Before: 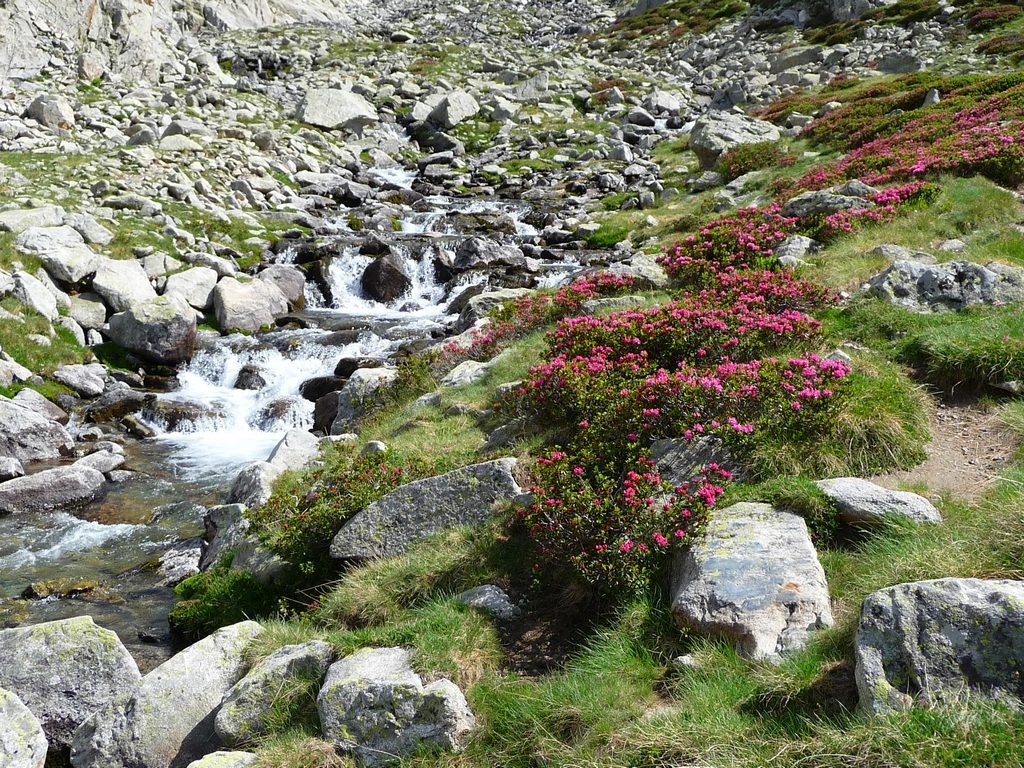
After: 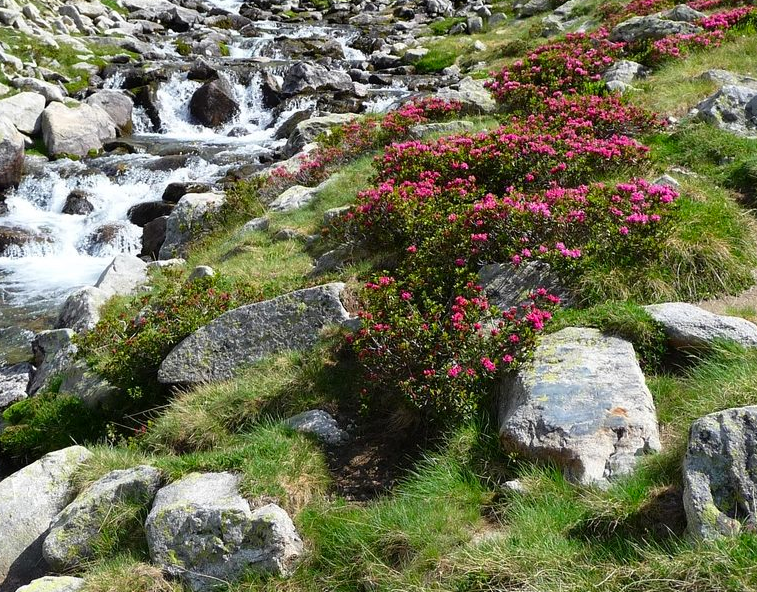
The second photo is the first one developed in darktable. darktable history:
contrast brightness saturation: saturation 0.1
crop: left 16.871%, top 22.857%, right 9.116%
